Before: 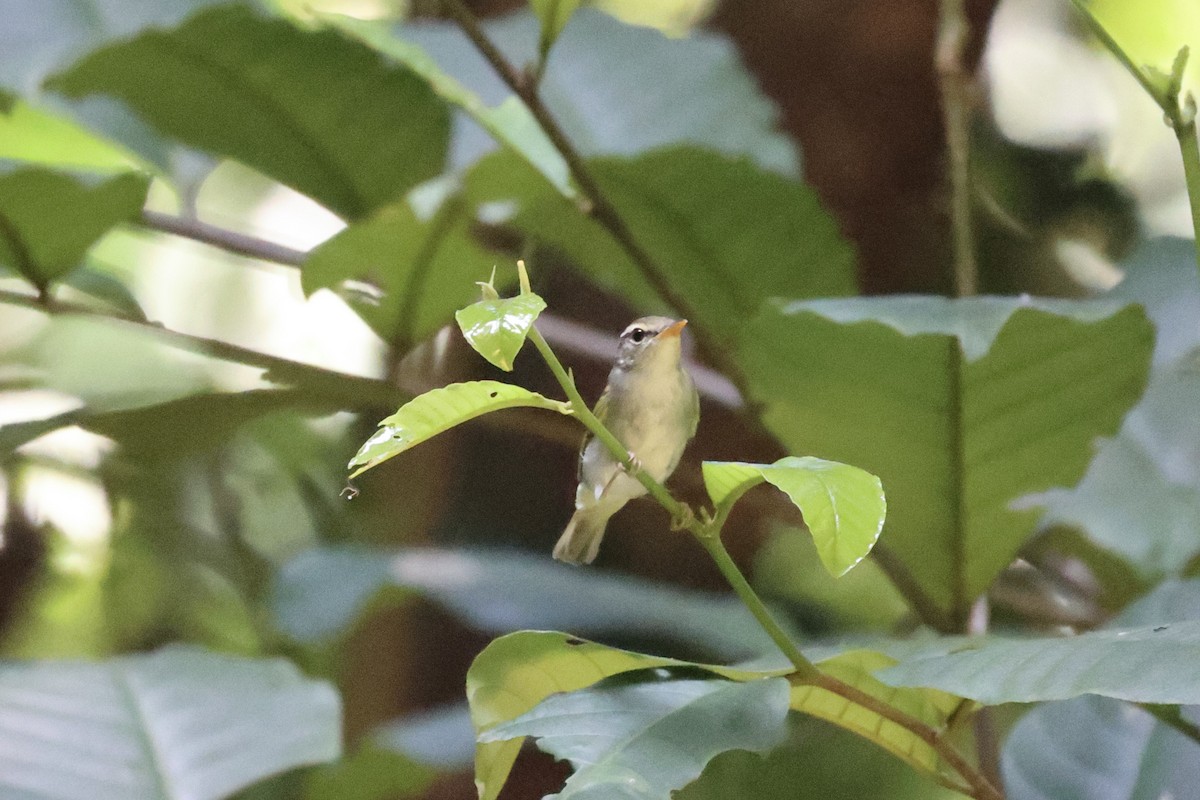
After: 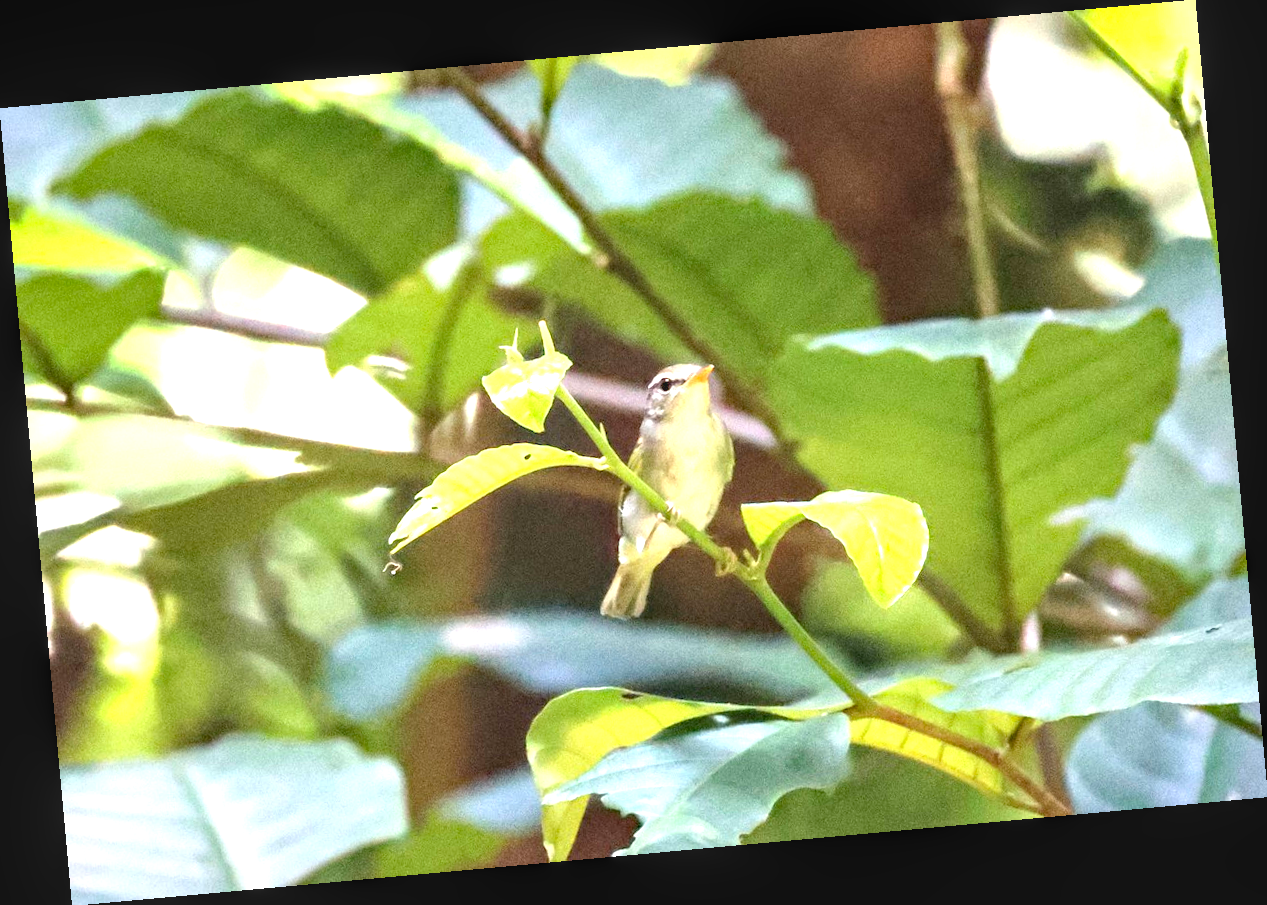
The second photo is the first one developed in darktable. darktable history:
local contrast: on, module defaults
rotate and perspective: rotation -5.2°, automatic cropping off
tone equalizer: on, module defaults
haze removal: compatibility mode true, adaptive false
exposure: black level correction 0, exposure 1.45 EV, compensate exposure bias true, compensate highlight preservation false
